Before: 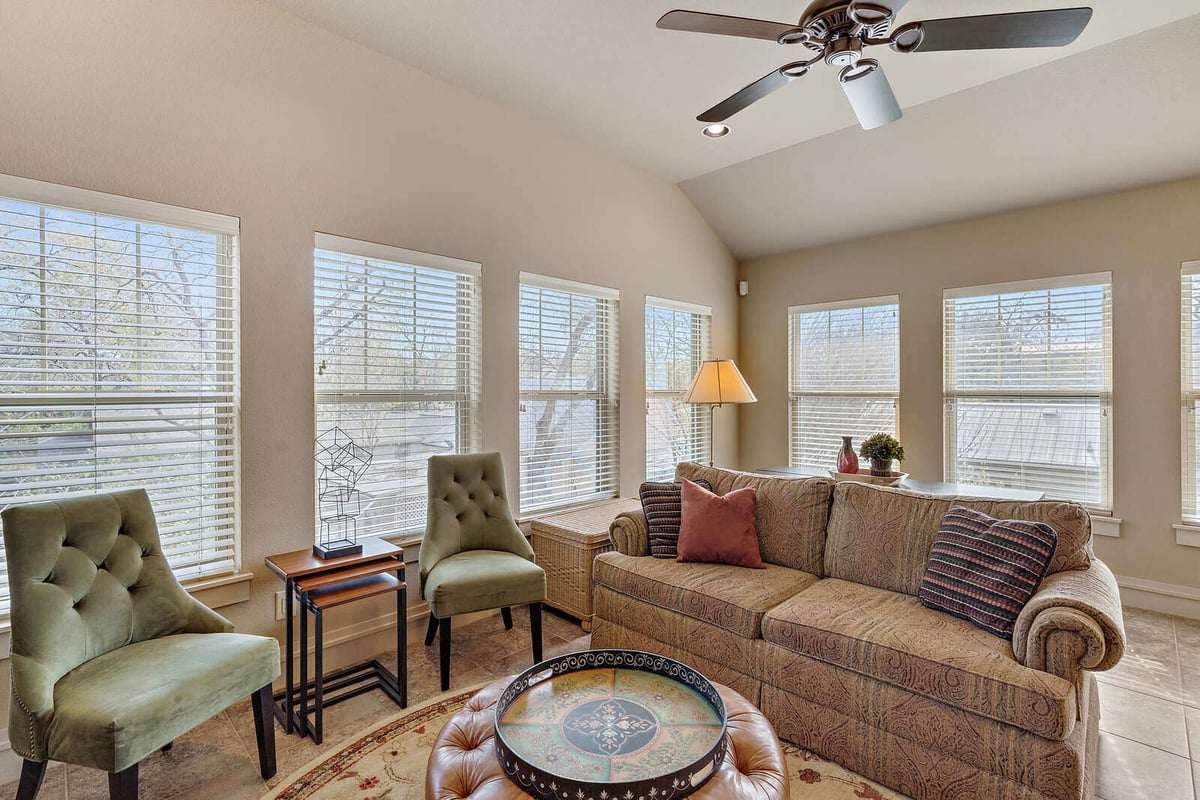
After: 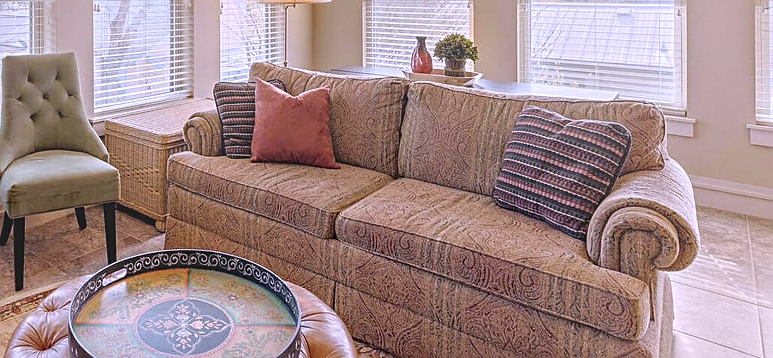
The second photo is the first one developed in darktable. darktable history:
sharpen: on, module defaults
crop and rotate: left 35.509%, top 50.238%, bottom 4.934%
bloom: on, module defaults
white balance: red 1.042, blue 1.17
